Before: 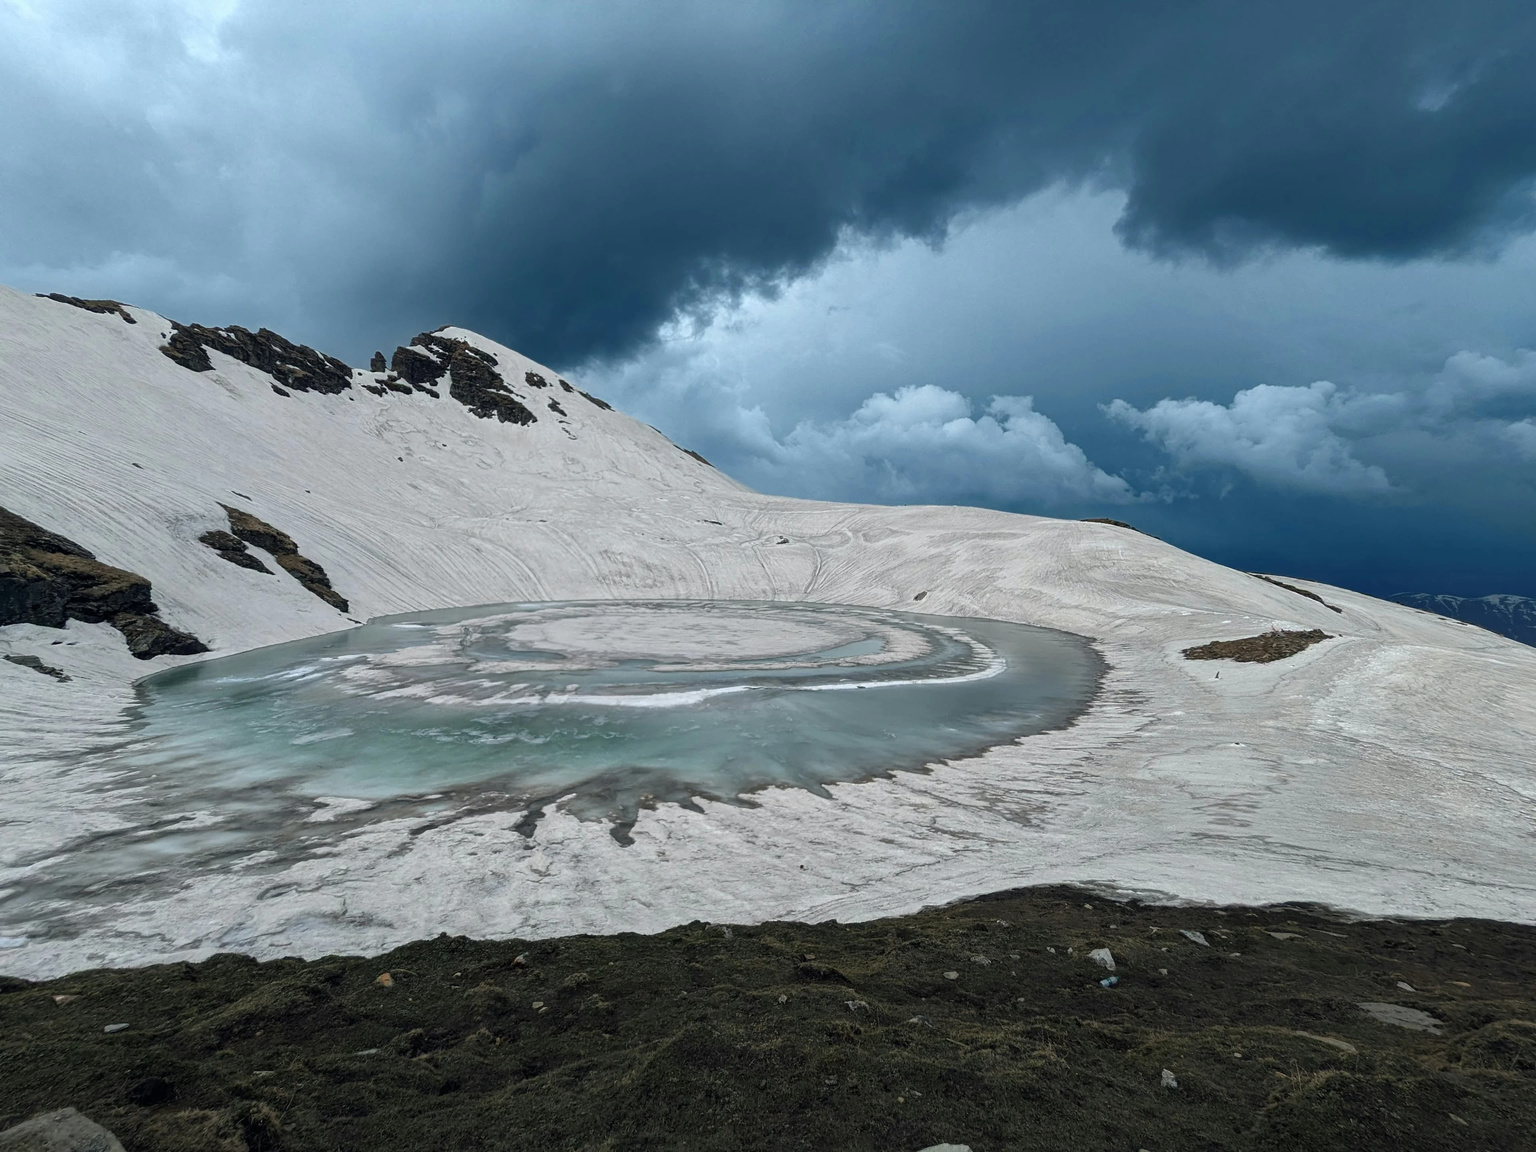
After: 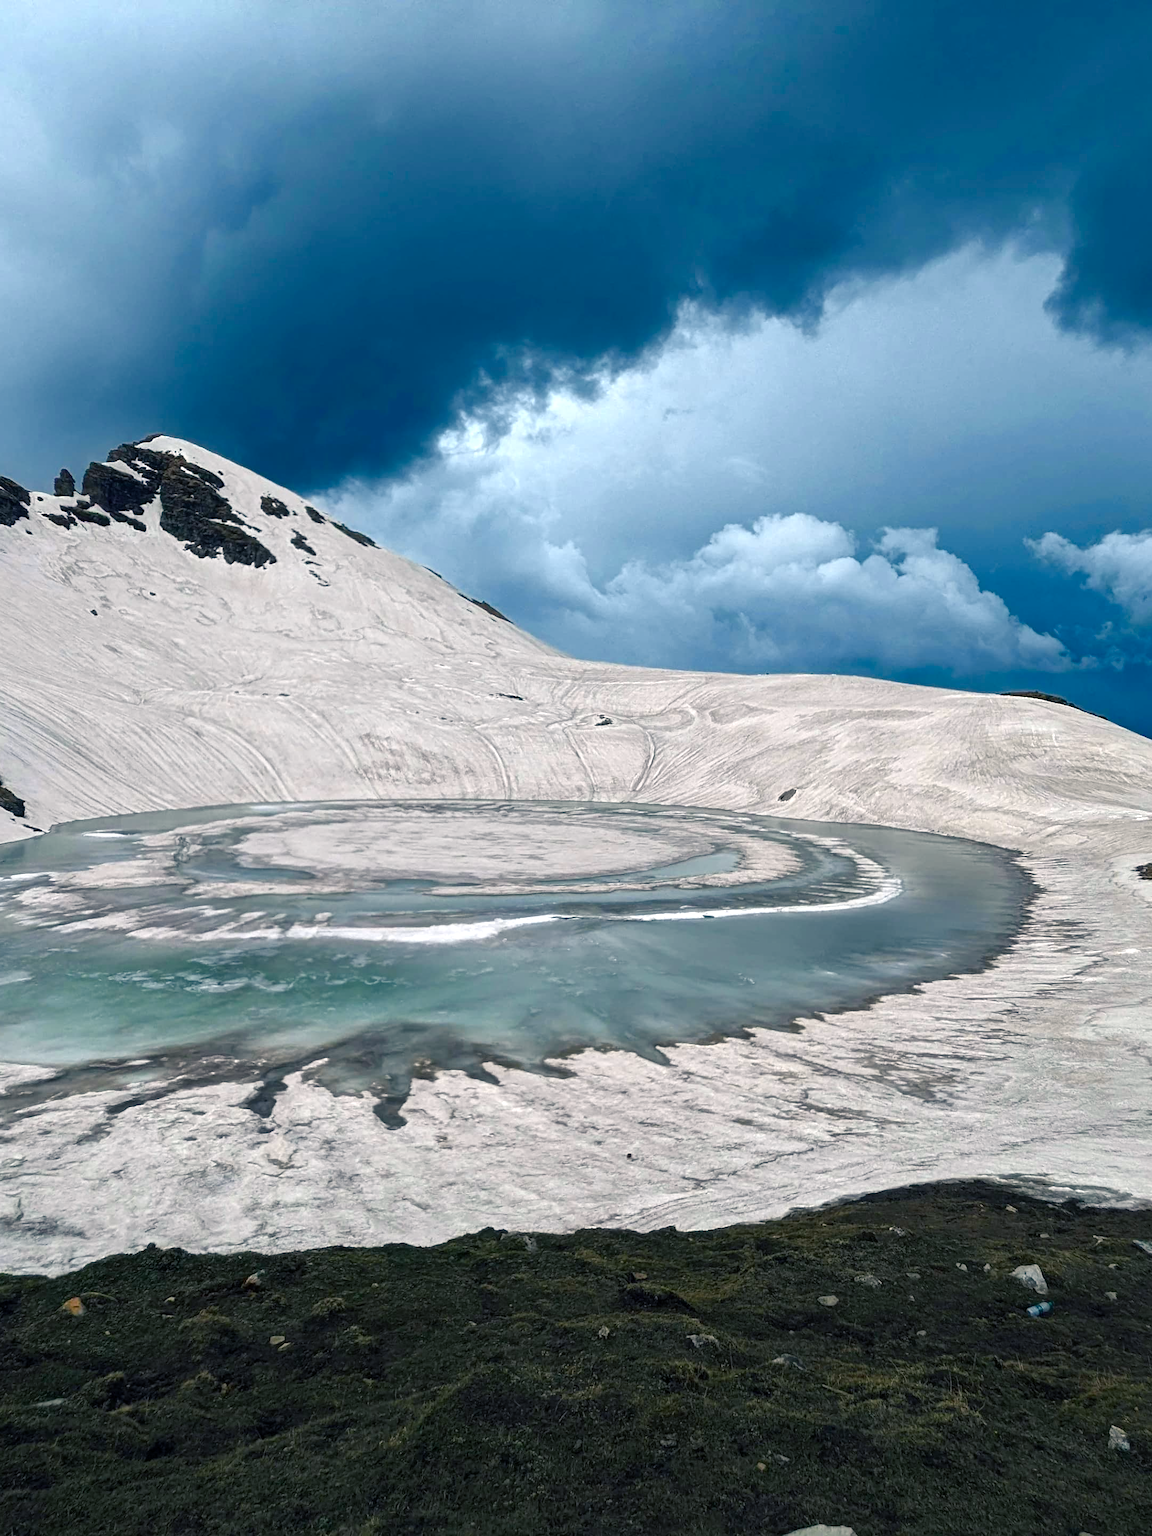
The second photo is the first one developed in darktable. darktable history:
color balance rgb: shadows lift › chroma 4.21%, shadows lift › hue 252.22°, highlights gain › chroma 1.36%, highlights gain › hue 50.24°, perceptual saturation grading › mid-tones 6.33%, perceptual saturation grading › shadows 72.44%, perceptual brilliance grading › highlights 11.59%, contrast 5.05%
crop: left 21.496%, right 22.254%
